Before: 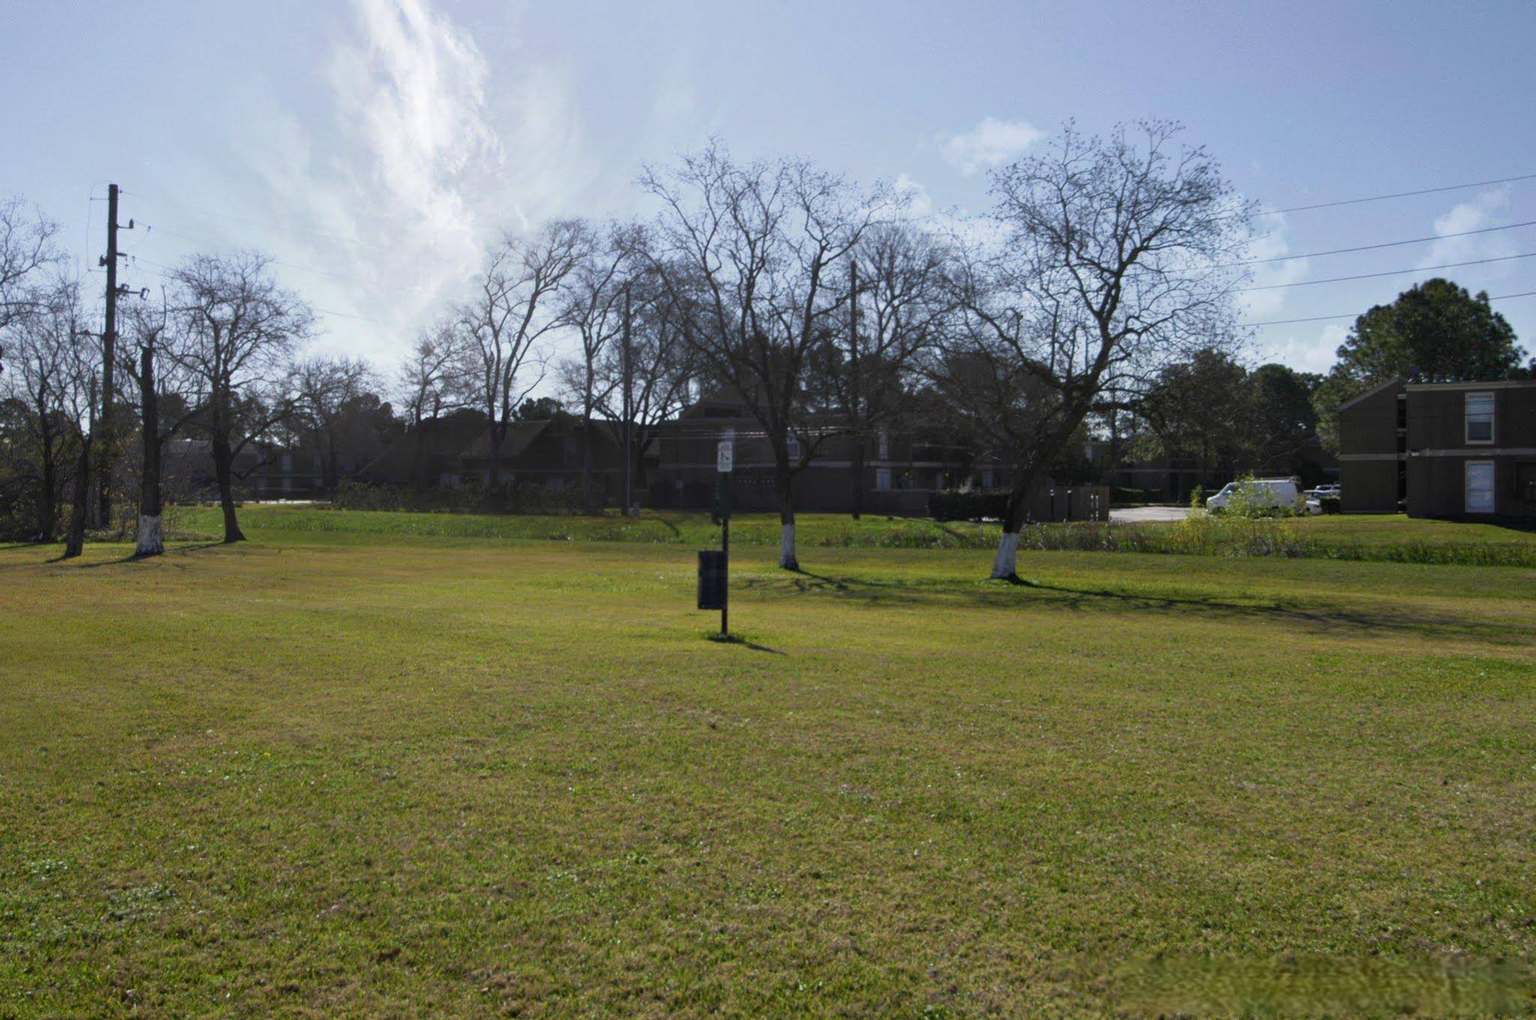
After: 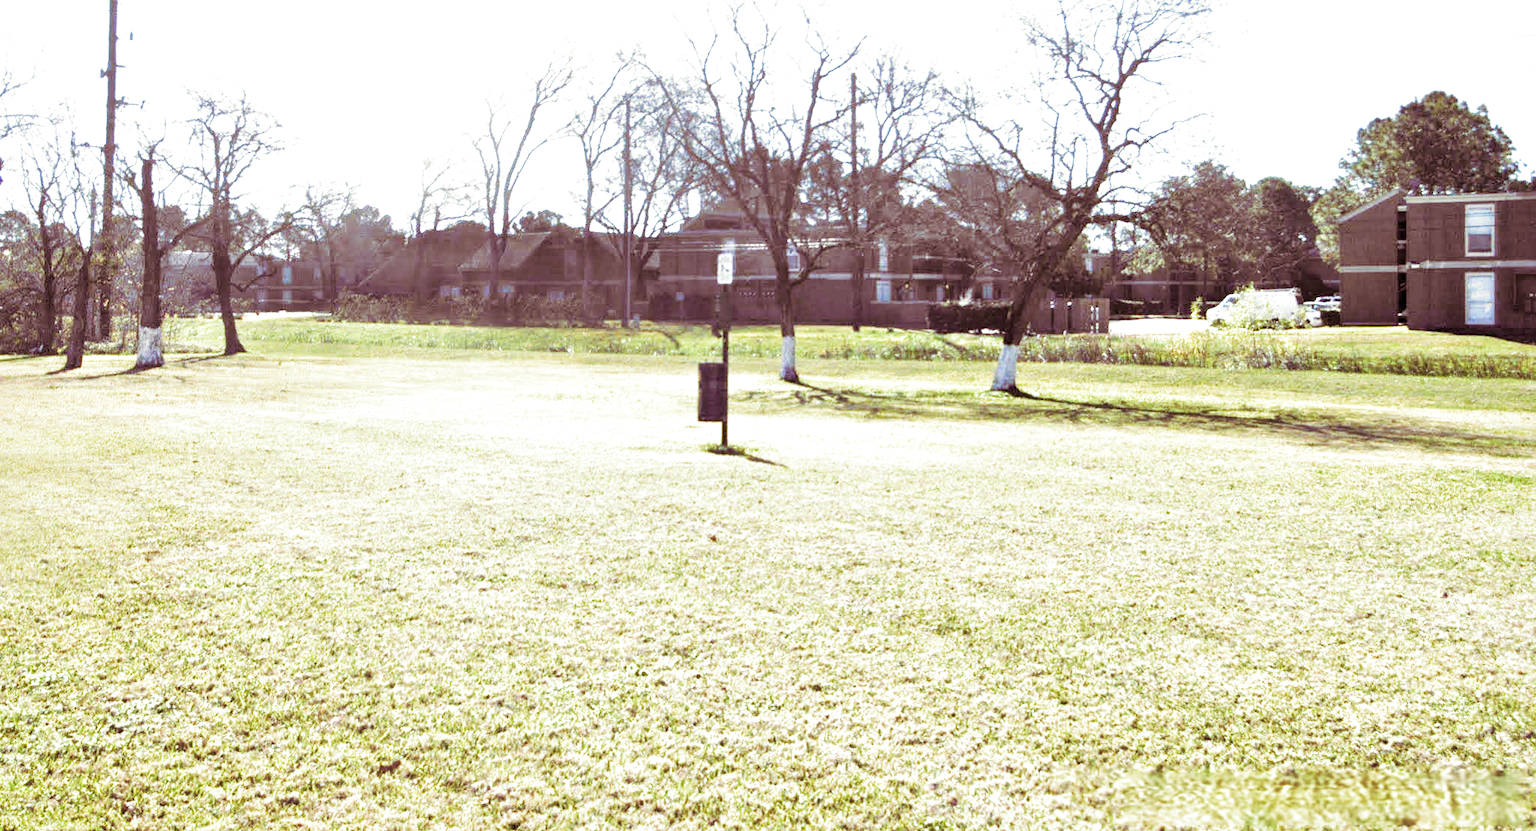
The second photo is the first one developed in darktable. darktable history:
crop and rotate: top 18.507%
exposure: exposure 2 EV, compensate exposure bias true, compensate highlight preservation false
split-toning: on, module defaults
local contrast: mode bilateral grid, contrast 25, coarseness 60, detail 151%, midtone range 0.2
filmic rgb: middle gray luminance 9.23%, black relative exposure -10.55 EV, white relative exposure 3.45 EV, threshold 6 EV, target black luminance 0%, hardness 5.98, latitude 59.69%, contrast 1.087, highlights saturation mix 5%, shadows ↔ highlights balance 29.23%, add noise in highlights 0, preserve chrominance no, color science v3 (2019), use custom middle-gray values true, iterations of high-quality reconstruction 0, contrast in highlights soft, enable highlight reconstruction true
